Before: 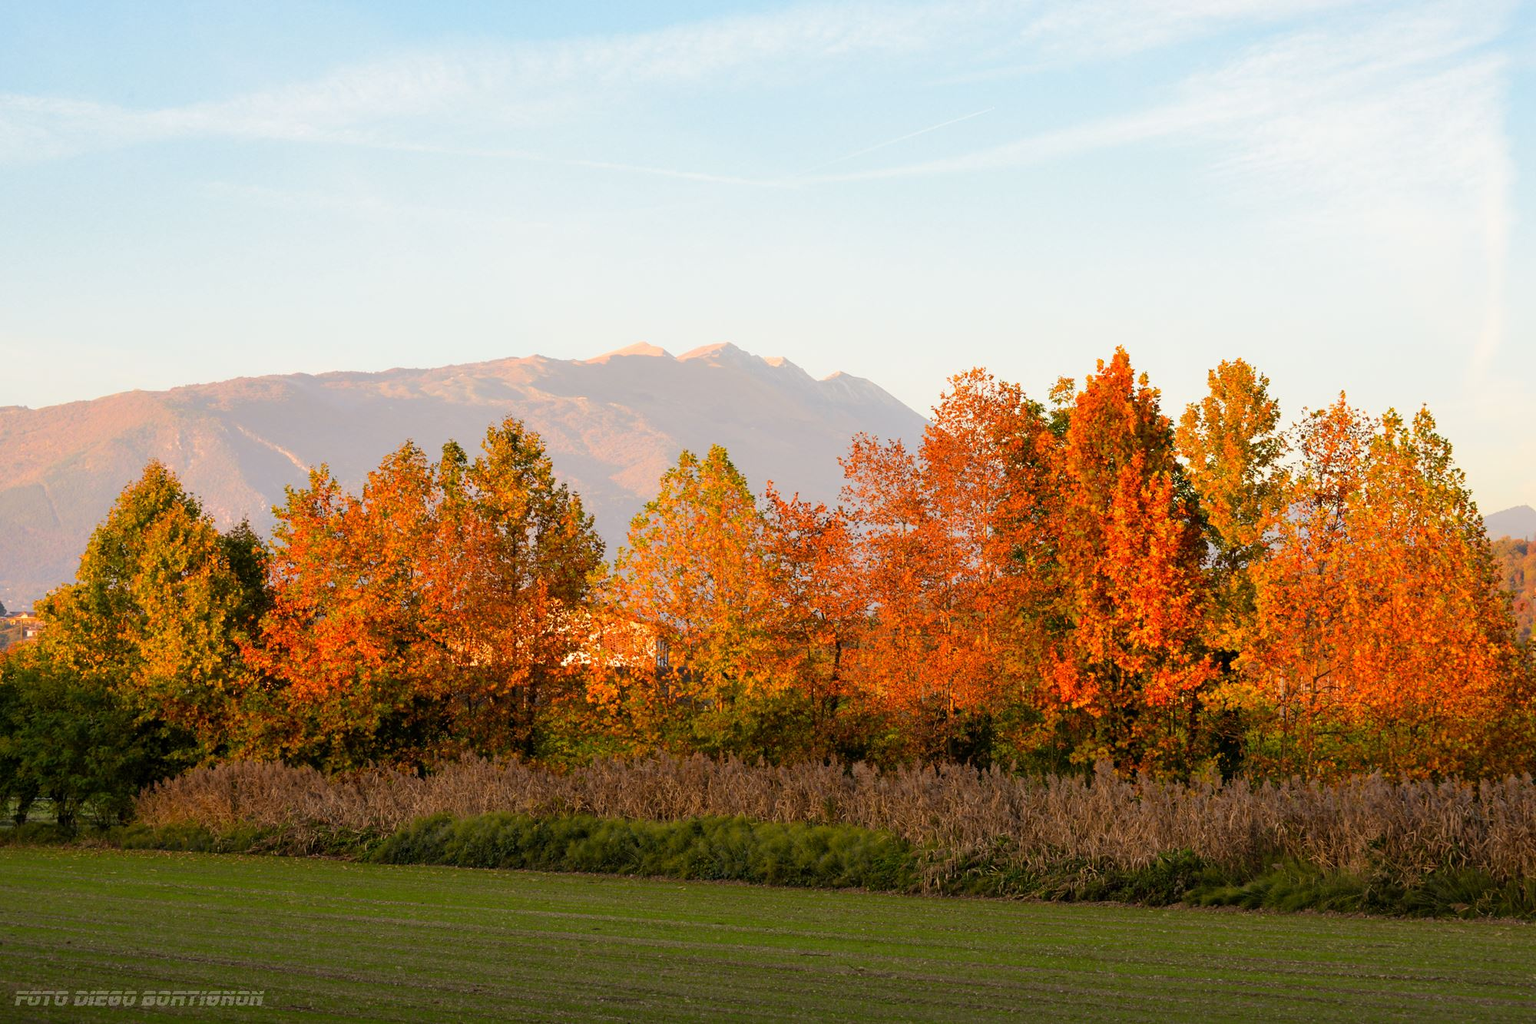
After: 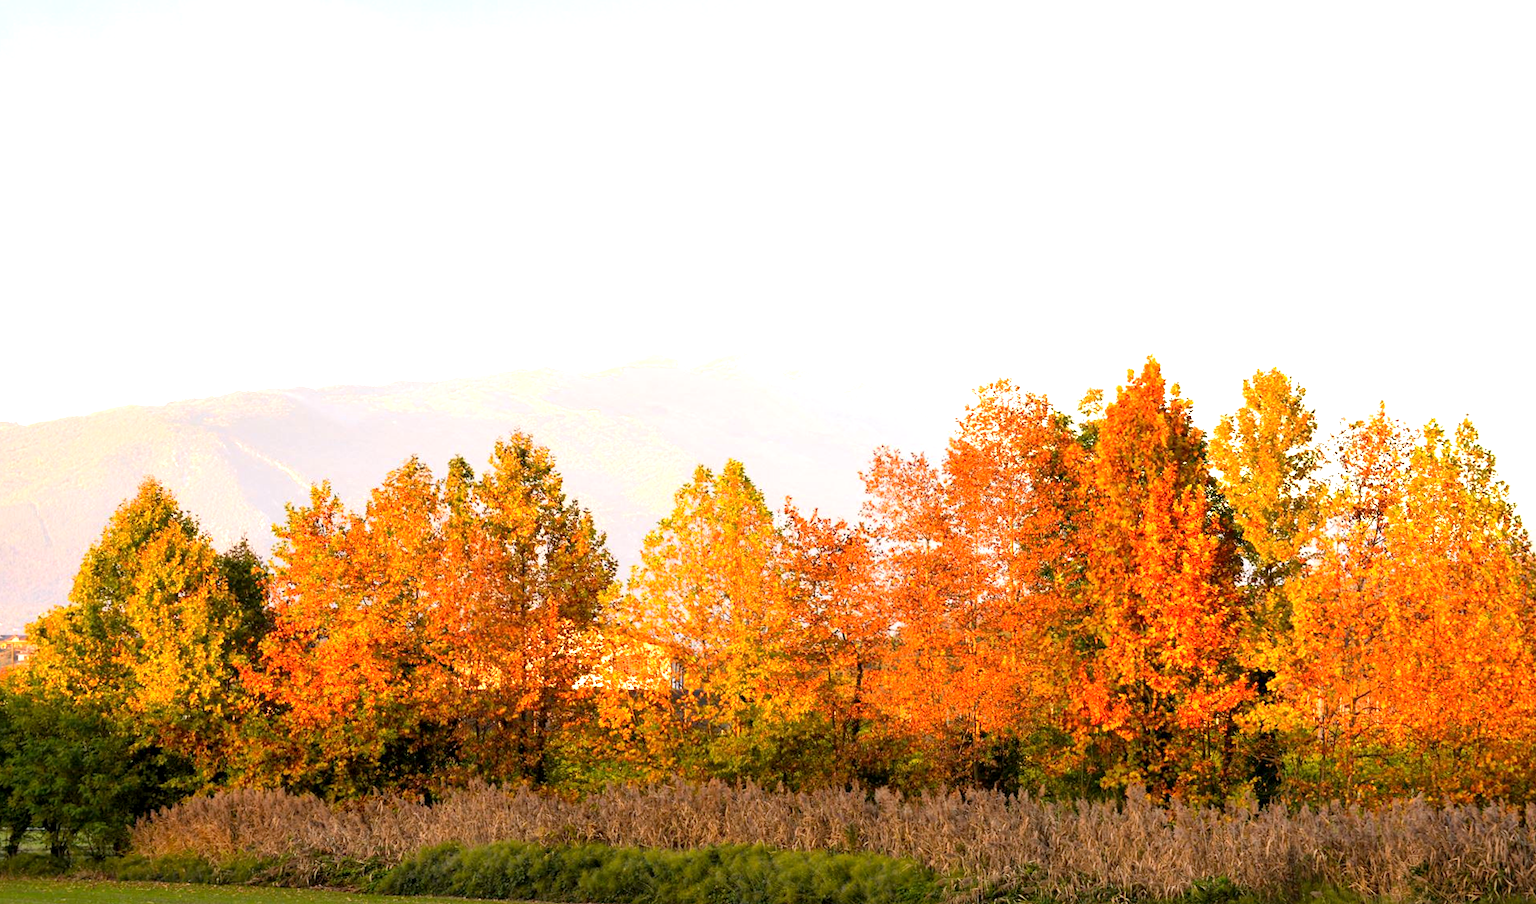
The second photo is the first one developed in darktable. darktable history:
crop and rotate: angle 0.214°, left 0.416%, right 2.638%, bottom 14.347%
exposure: black level correction 0.001, exposure 1 EV, compensate exposure bias true, compensate highlight preservation false
